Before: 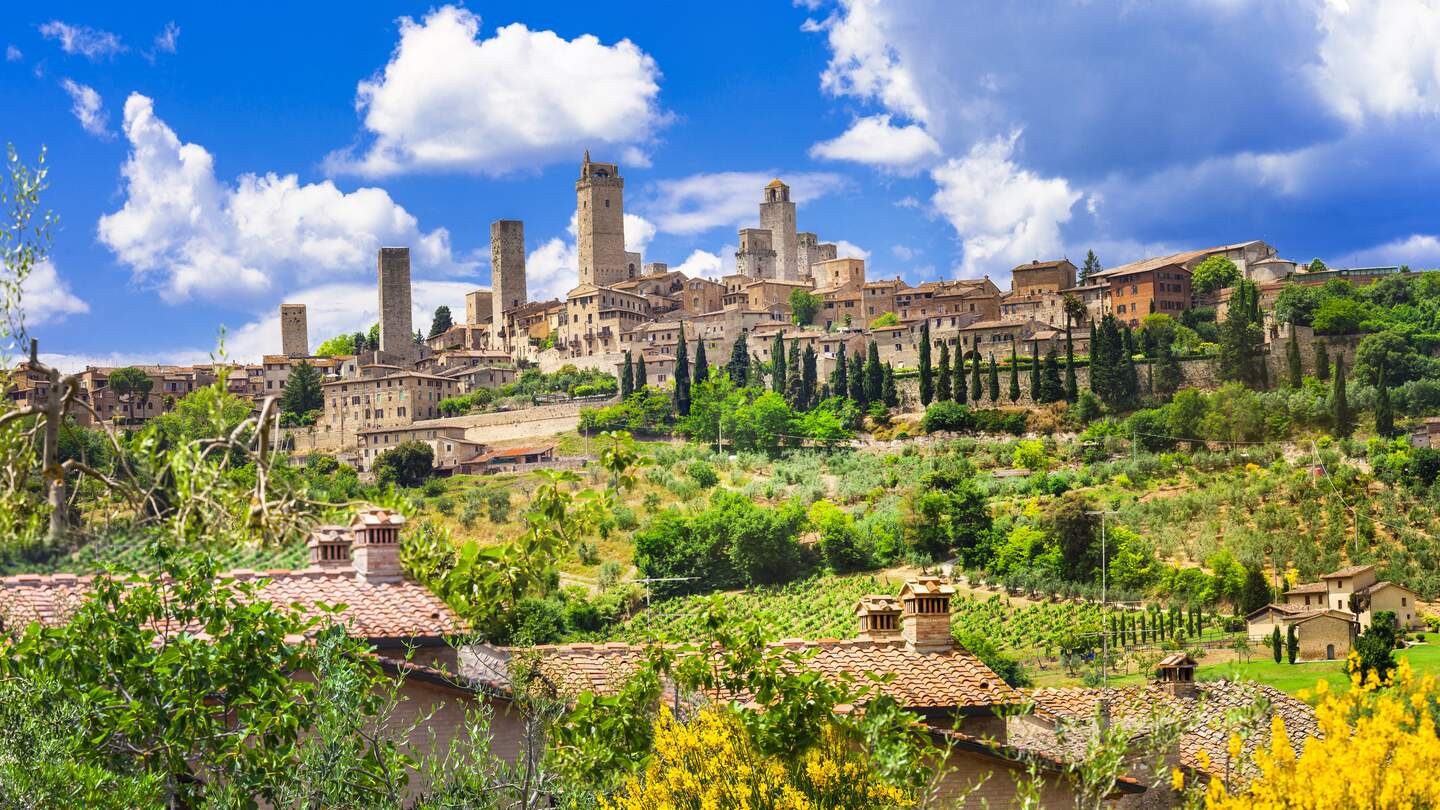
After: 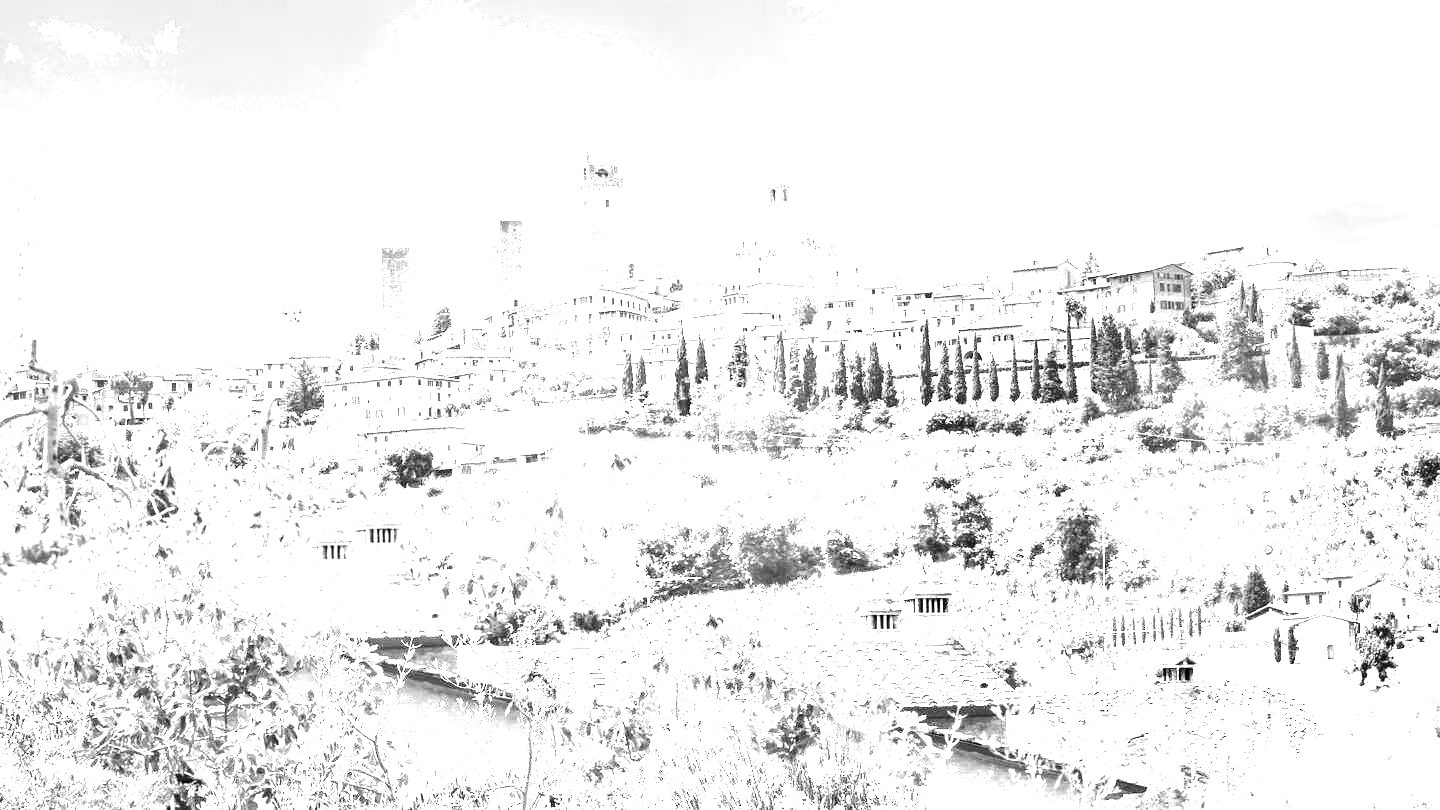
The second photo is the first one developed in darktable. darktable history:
monochrome: a 32, b 64, size 2.3
exposure: exposure 1.5 EV, compensate highlight preservation false
levels: levels [0, 0.281, 0.562]
filmic rgb: black relative exposure -7.65 EV, white relative exposure 4.56 EV, hardness 3.61
